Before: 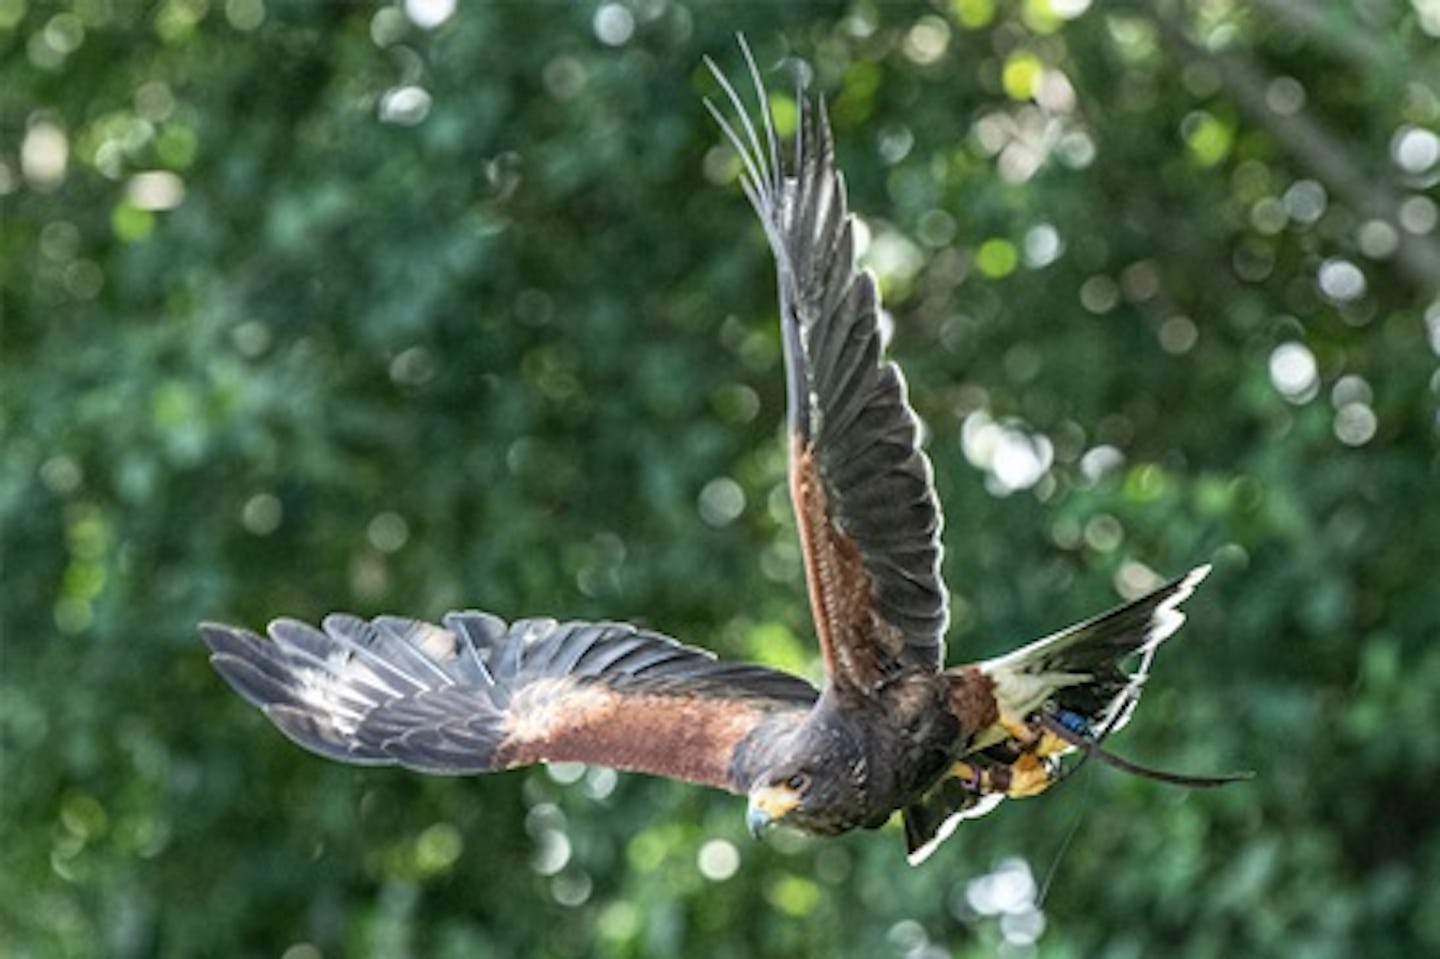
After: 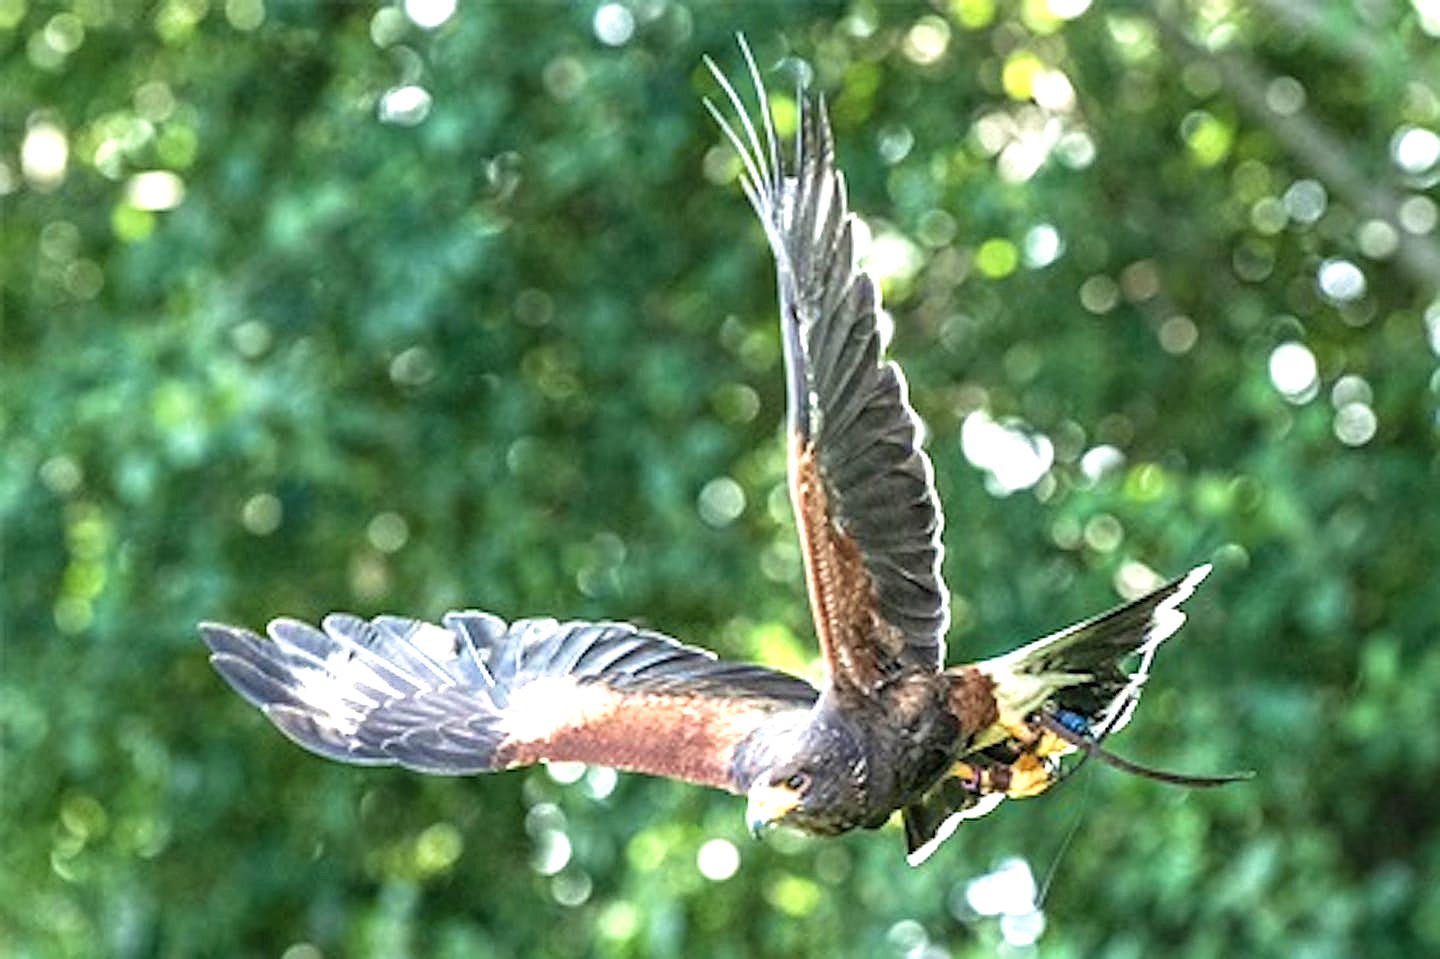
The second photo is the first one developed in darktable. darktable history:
sharpen: on, module defaults
exposure: exposure 1 EV, compensate exposure bias true, compensate highlight preservation false
velvia: on, module defaults
